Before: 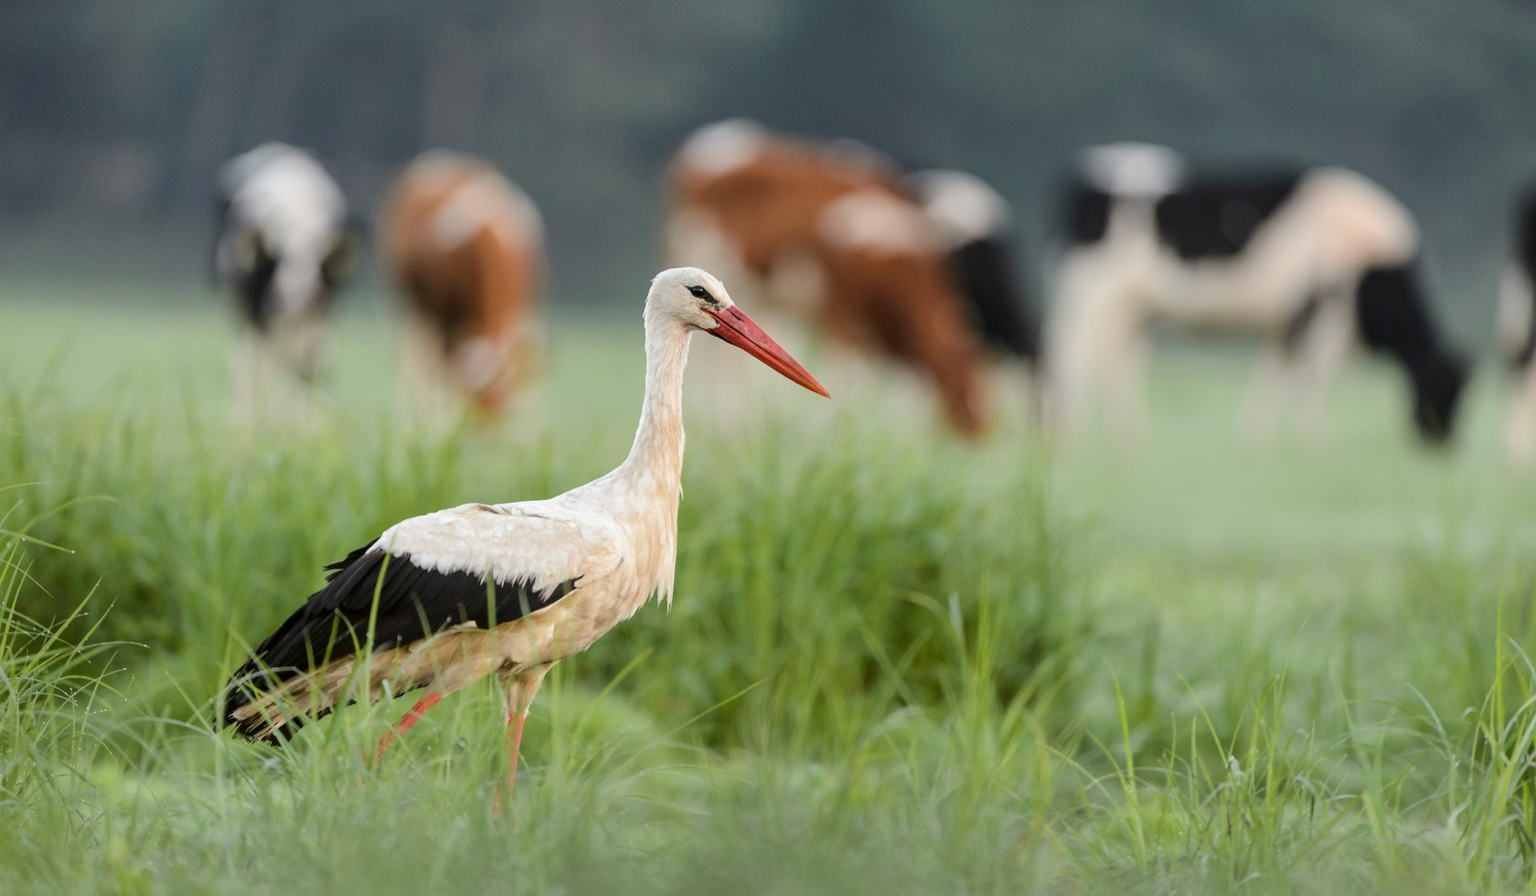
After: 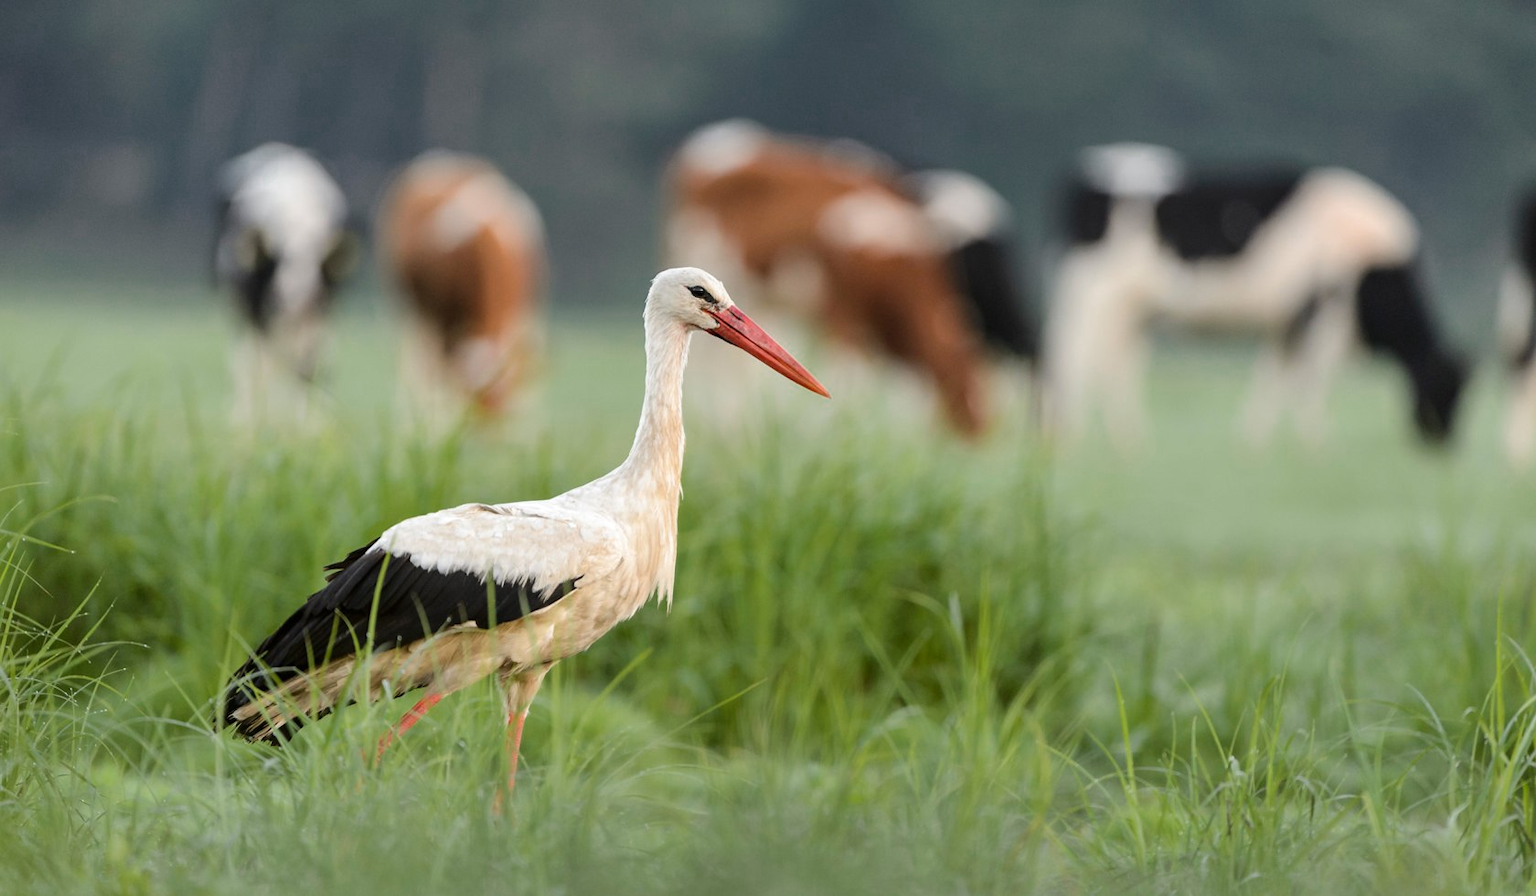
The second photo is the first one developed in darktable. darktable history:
color zones: curves: ch0 [(0.25, 0.5) (0.636, 0.25) (0.75, 0.5)]
shadows and highlights: radius 171.16, shadows 27, white point adjustment 3.13, highlights -67.95, soften with gaussian
